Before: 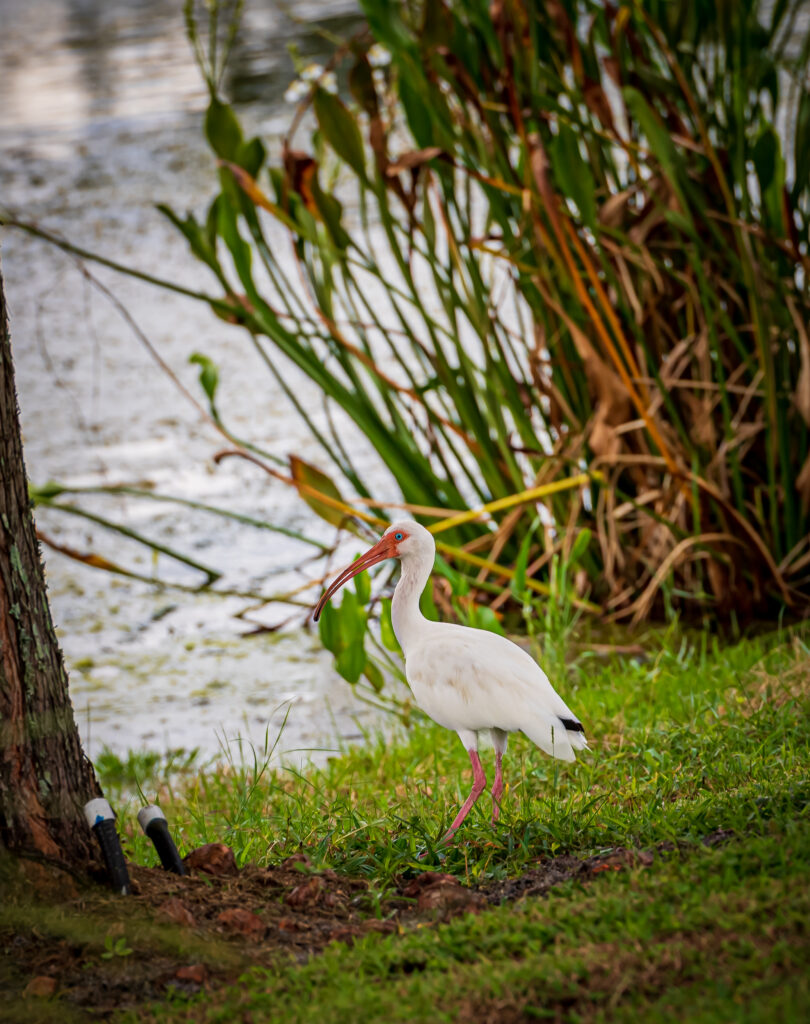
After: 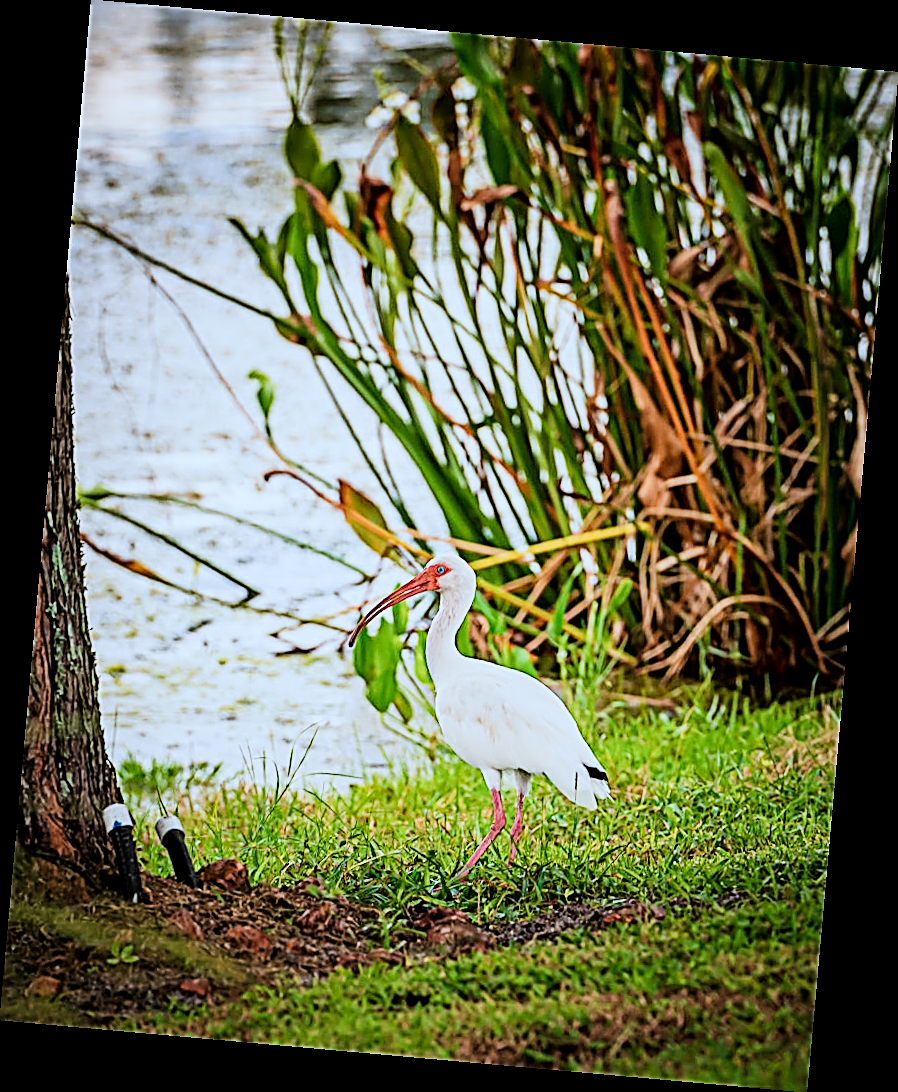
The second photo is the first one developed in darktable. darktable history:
sharpen: amount 1.861
rotate and perspective: rotation 5.12°, automatic cropping off
color balance: mode lift, gamma, gain (sRGB)
exposure: black level correction 0, exposure 1.2 EV, compensate highlight preservation false
color correction: highlights a* -4.18, highlights b* -10.81
contrast brightness saturation: contrast 0.03, brightness -0.04
tone curve: curves: ch0 [(0, 0) (0.08, 0.06) (0.17, 0.14) (0.5, 0.5) (0.83, 0.86) (0.92, 0.94) (1, 1)], preserve colors none
filmic rgb: black relative exposure -7.15 EV, white relative exposure 5.36 EV, hardness 3.02
